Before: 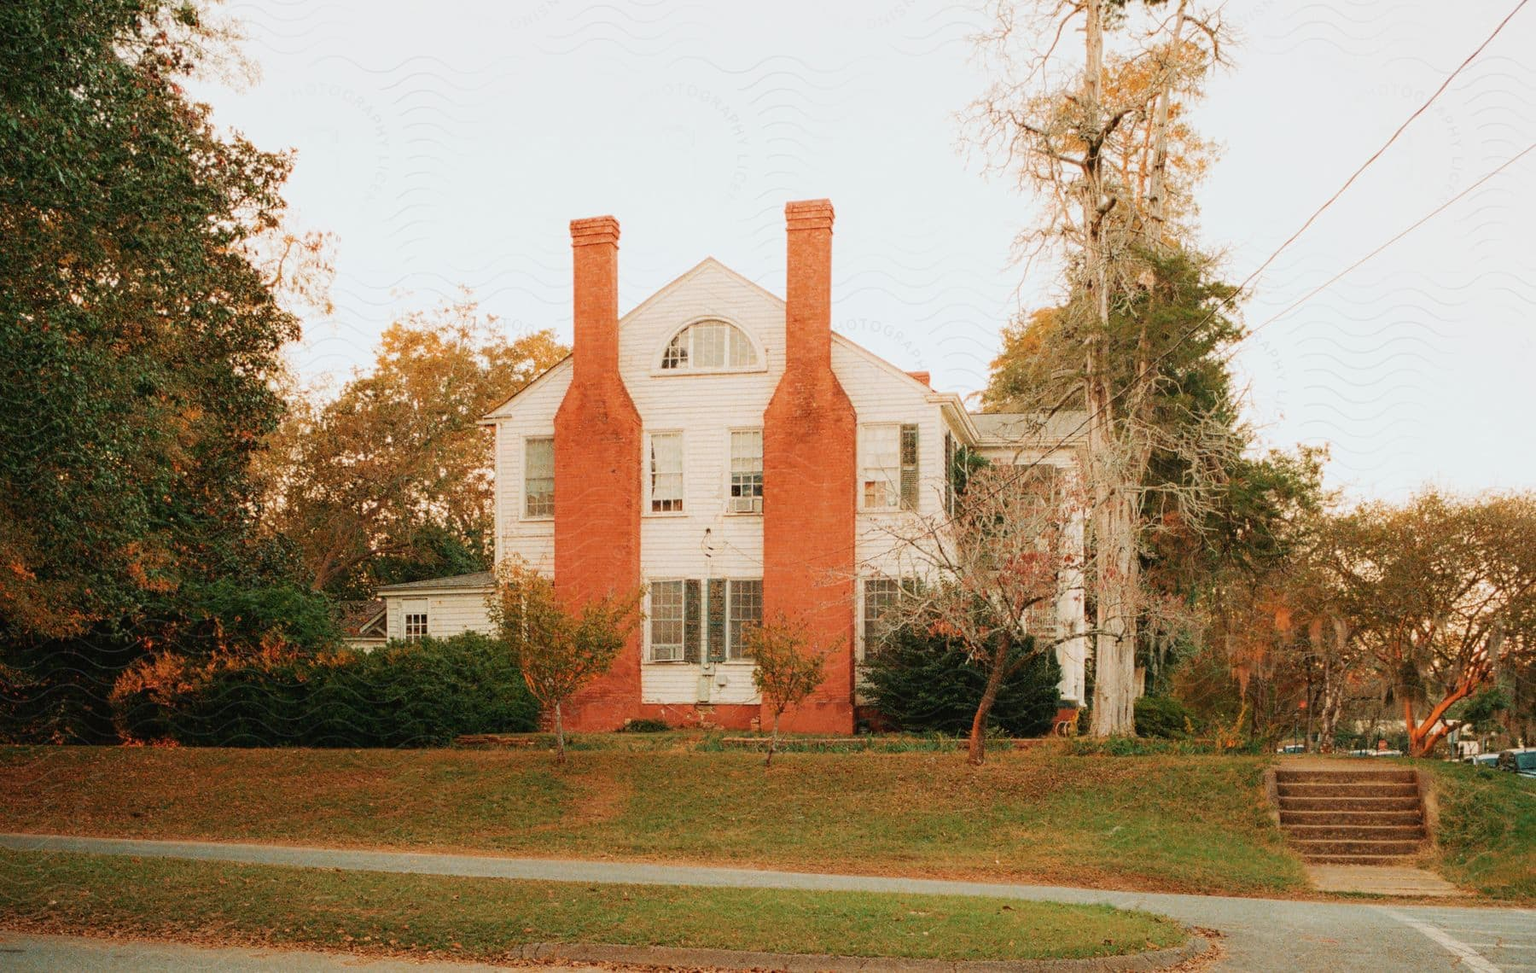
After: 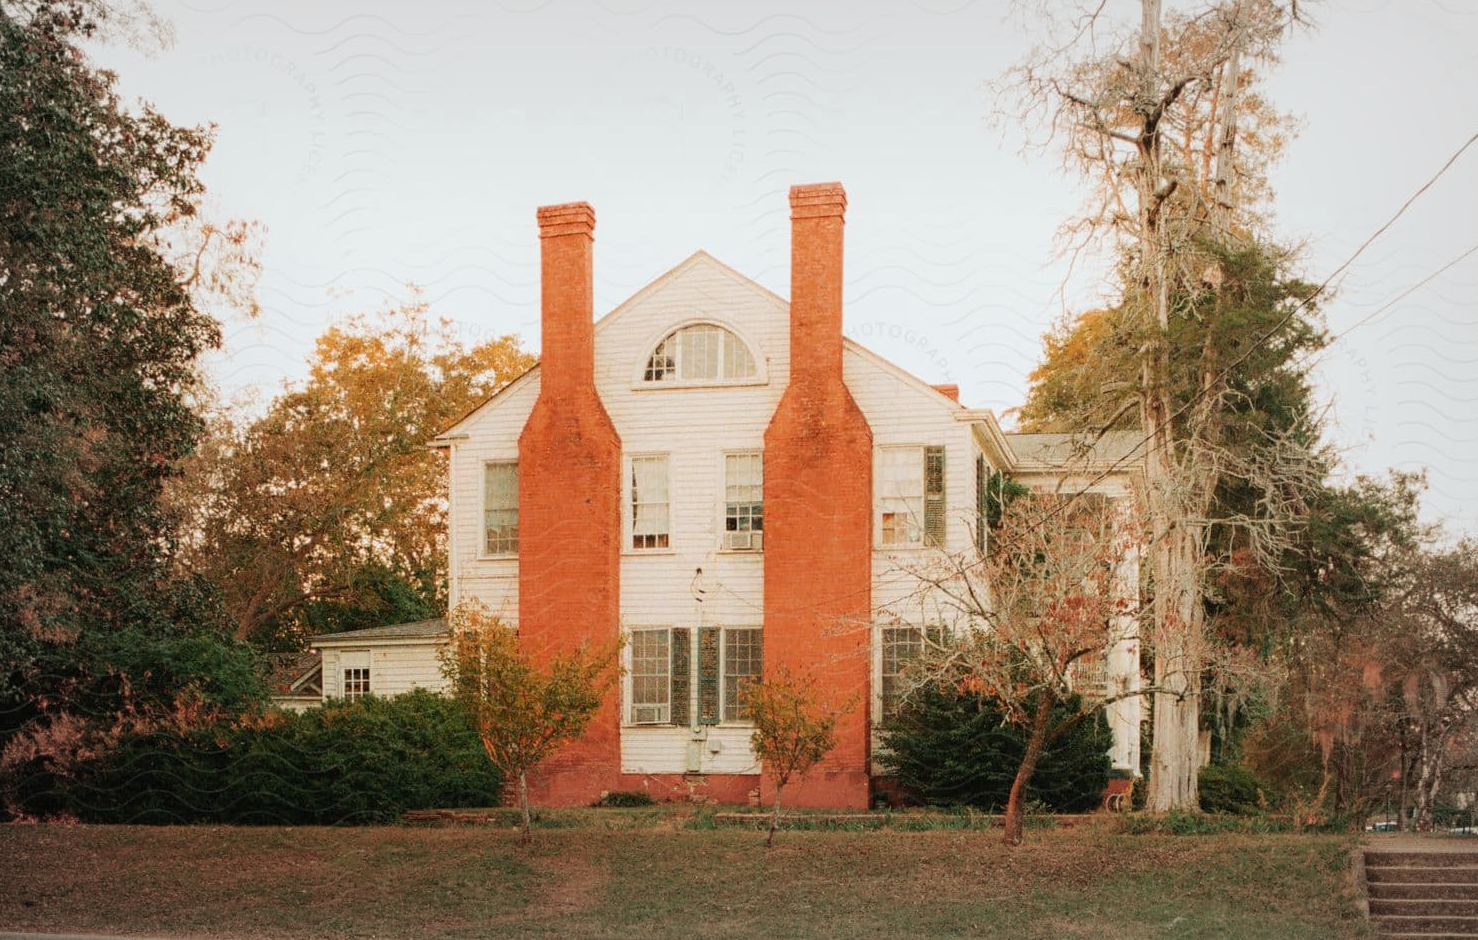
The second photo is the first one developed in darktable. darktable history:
crop and rotate: left 7.295%, top 4.553%, right 10.58%, bottom 12.945%
vignetting: fall-off start 52.77%, brightness -0.158, automatic ratio true, width/height ratio 1.318, shape 0.232
